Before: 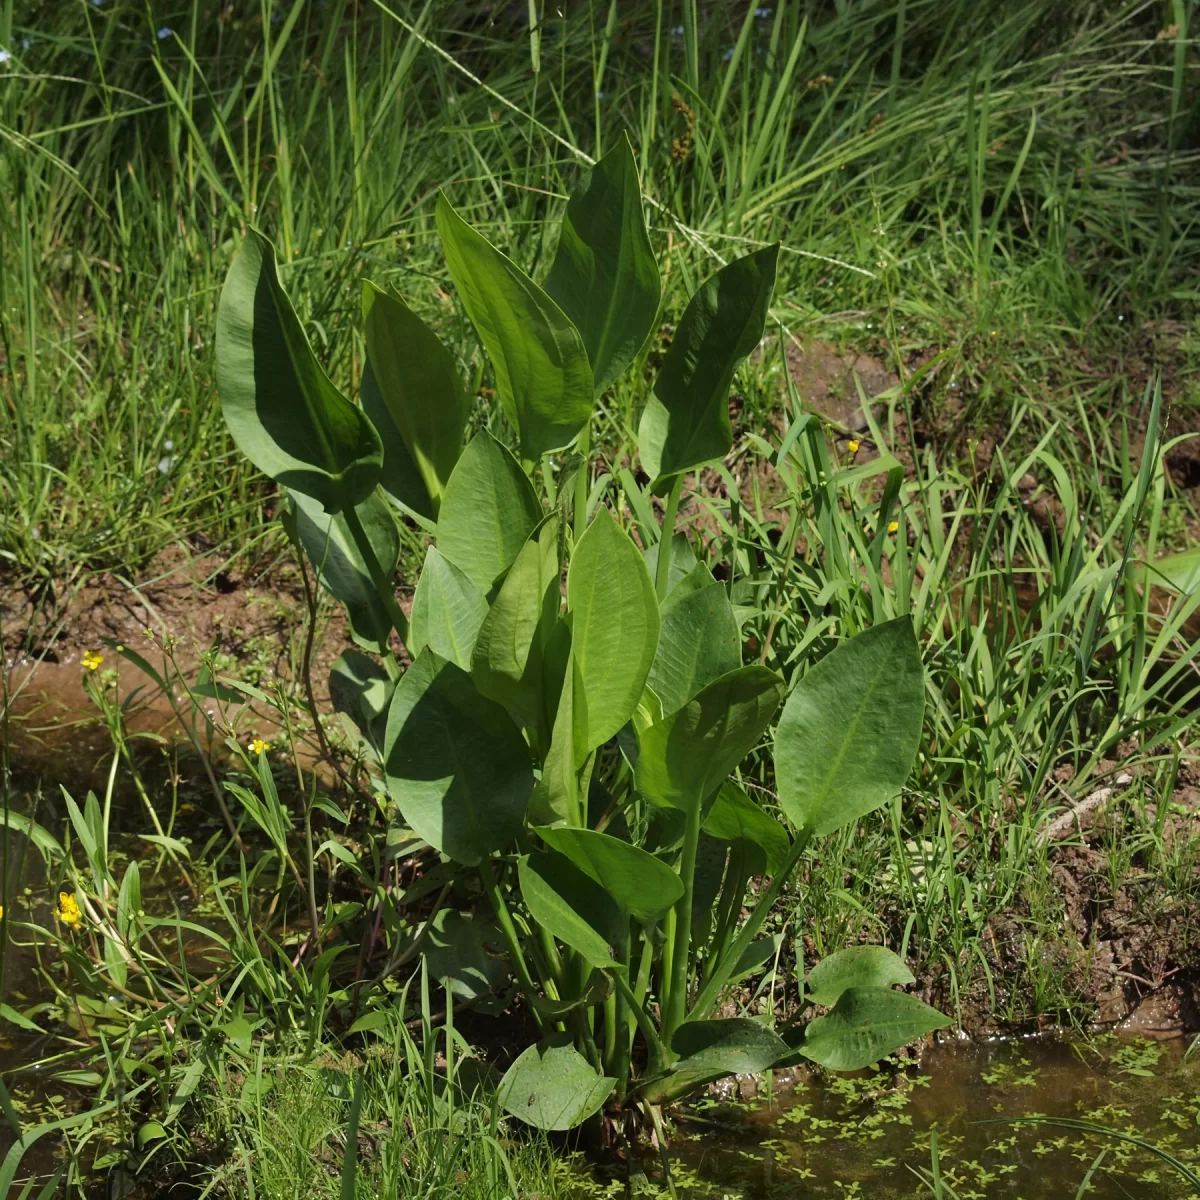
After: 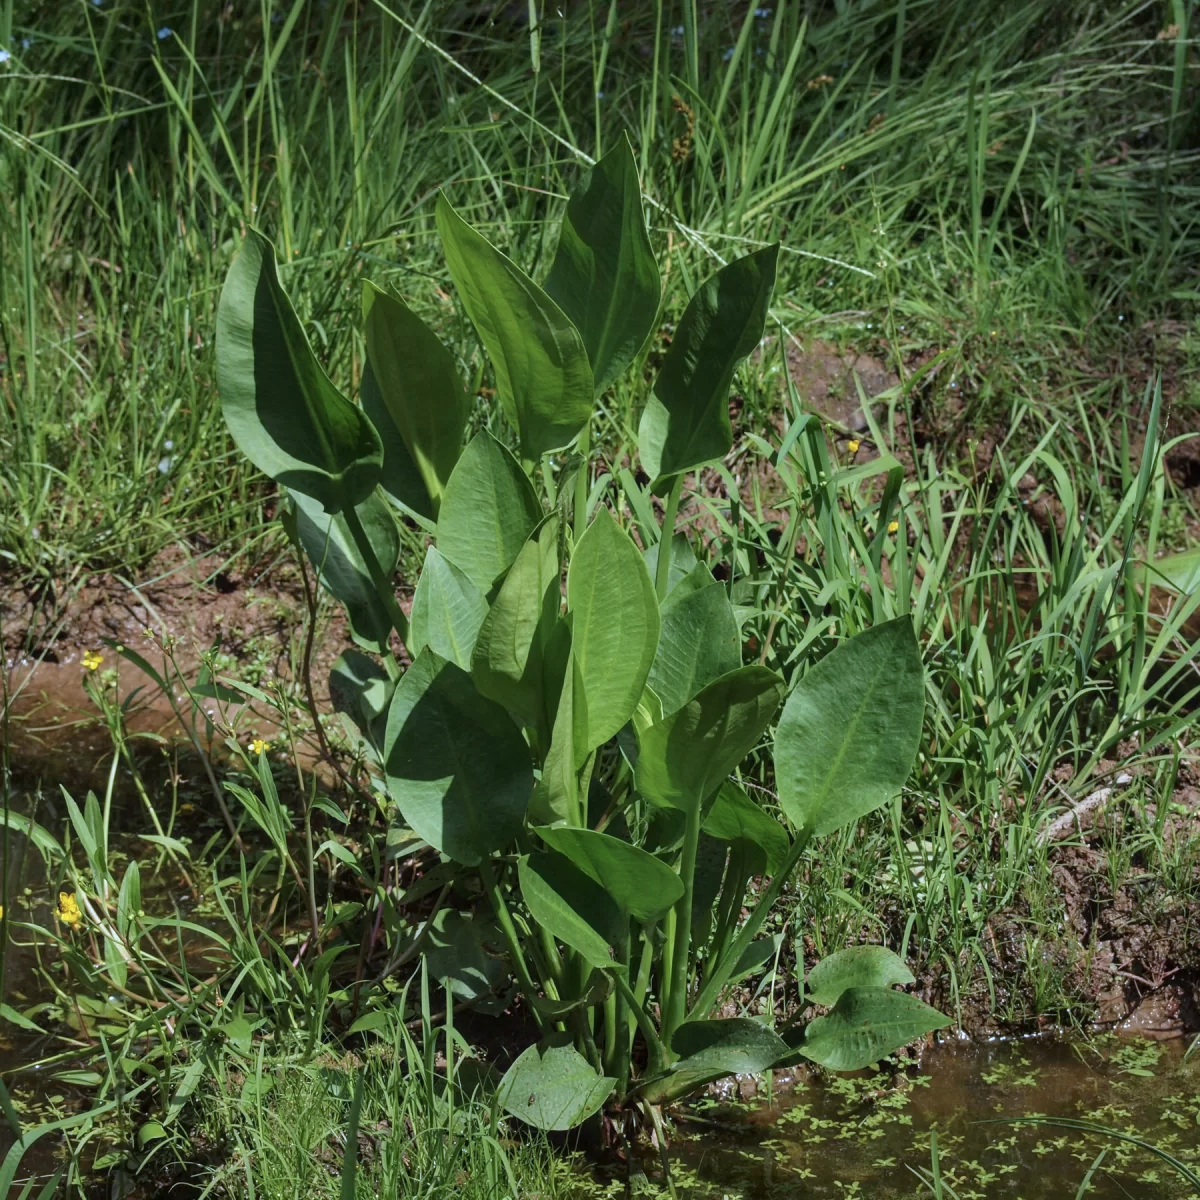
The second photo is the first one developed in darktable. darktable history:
local contrast: detail 114%
color correction: highlights a* -2.21, highlights b* -18.6
